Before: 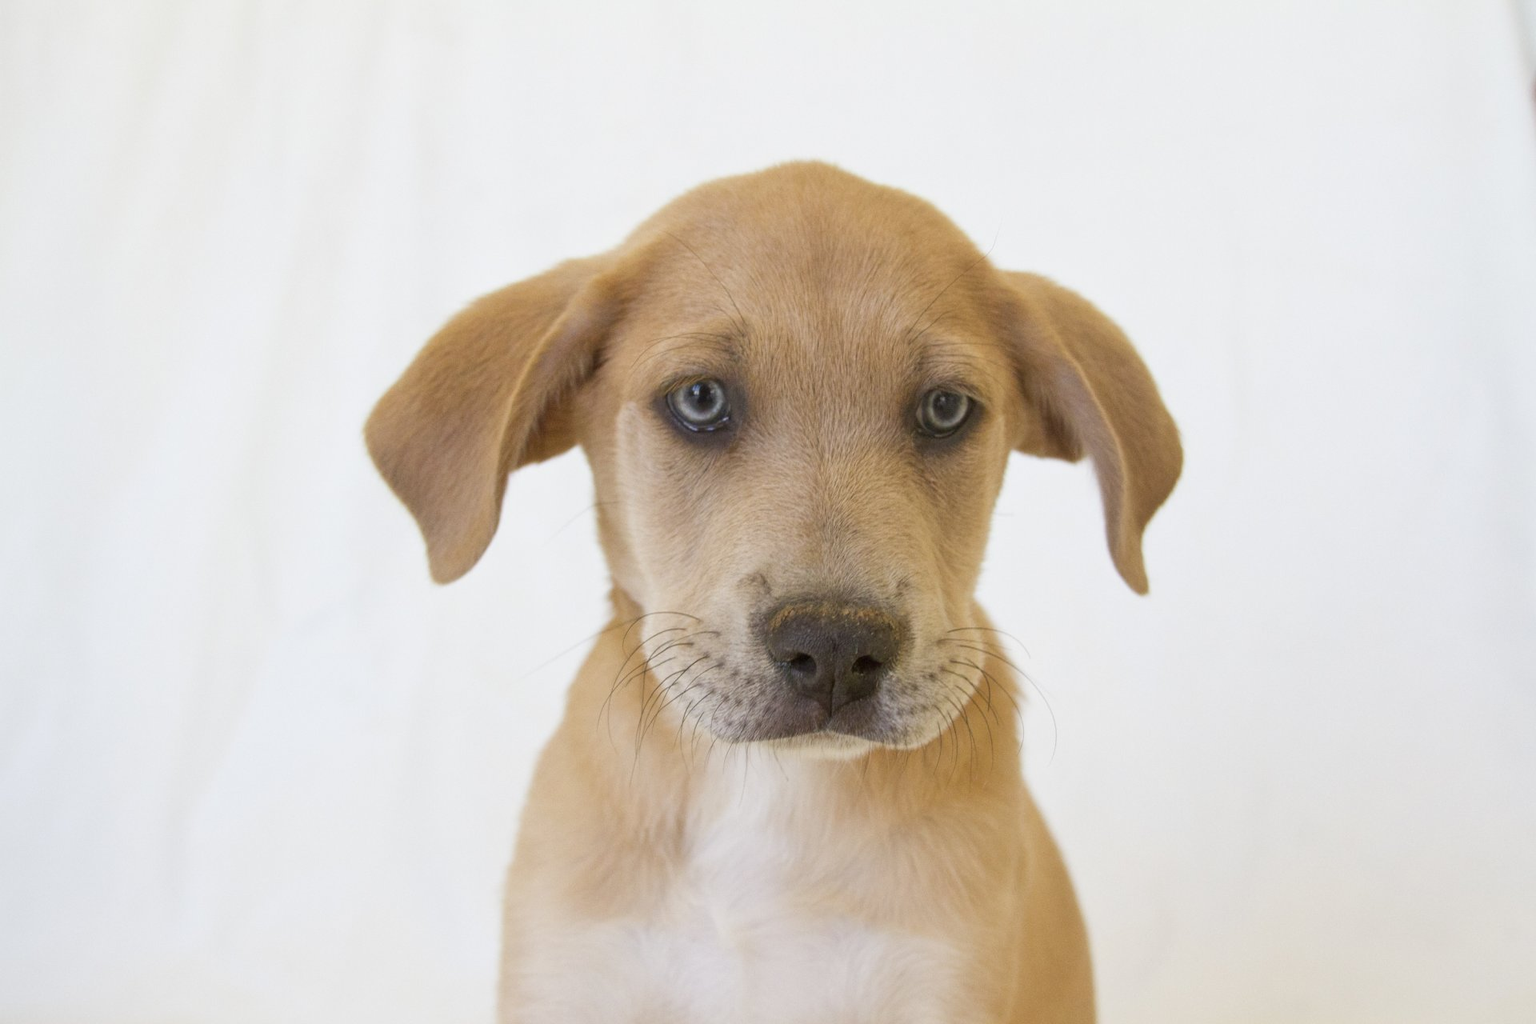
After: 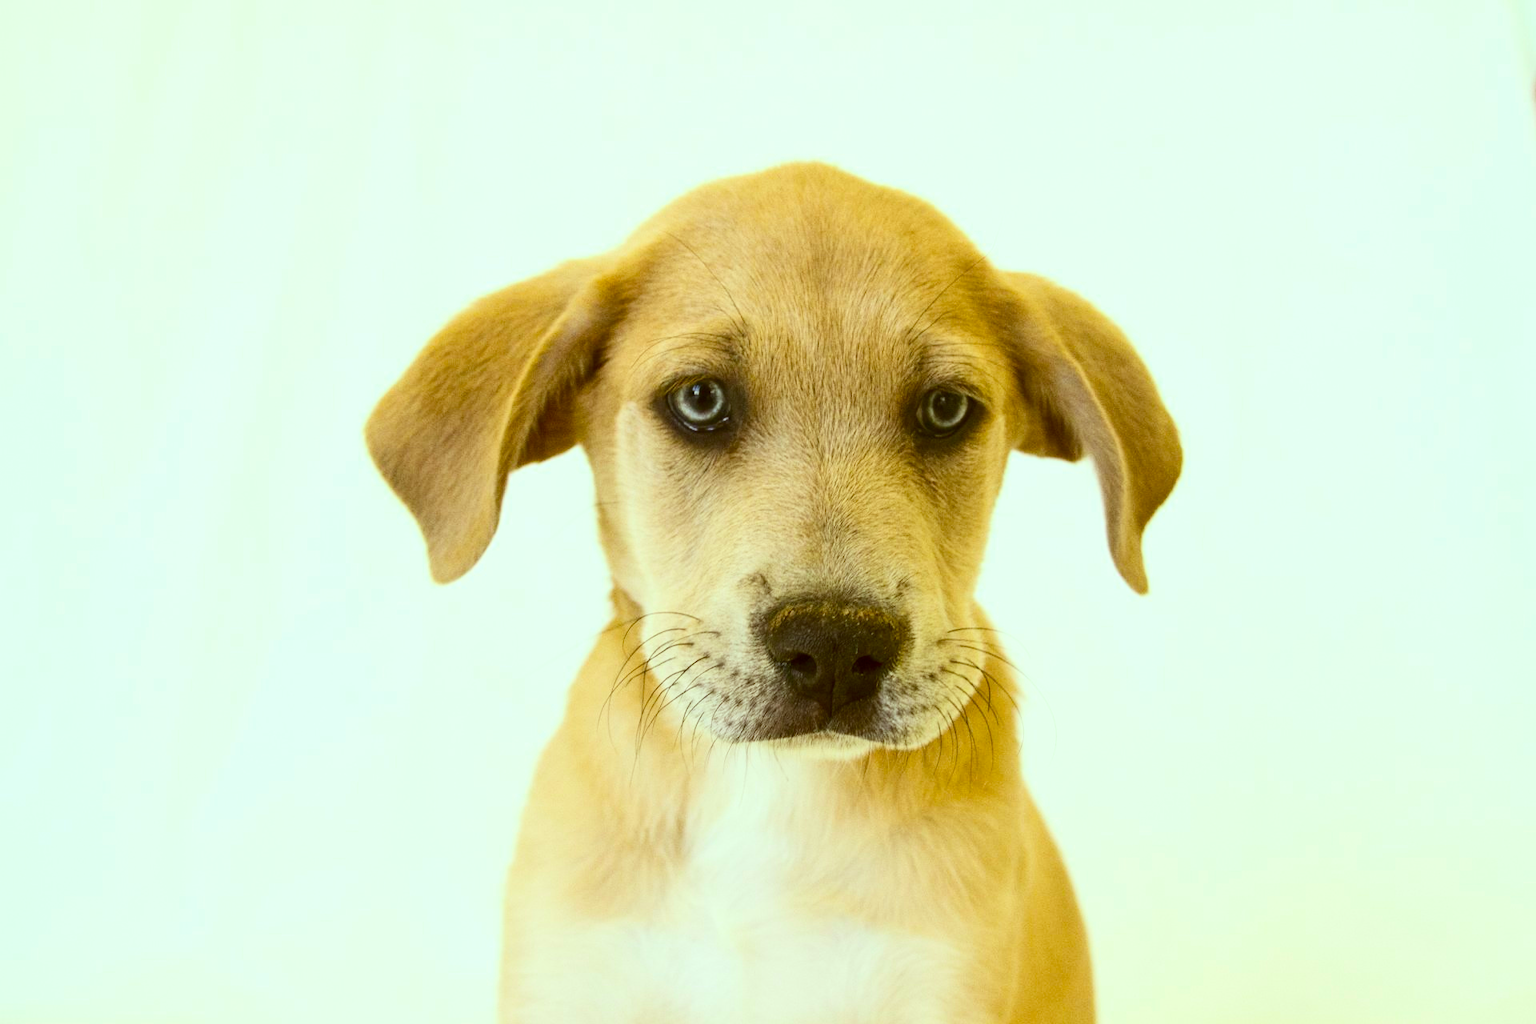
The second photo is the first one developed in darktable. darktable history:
color correction: highlights a* -1.82, highlights b* 10.3, shadows a* 0.6, shadows b* 20.01
color balance rgb: highlights gain › luminance 19.922%, highlights gain › chroma 2.786%, highlights gain › hue 176.18°, perceptual saturation grading › global saturation 30.792%, global vibrance 19.761%
contrast brightness saturation: contrast 0.297
